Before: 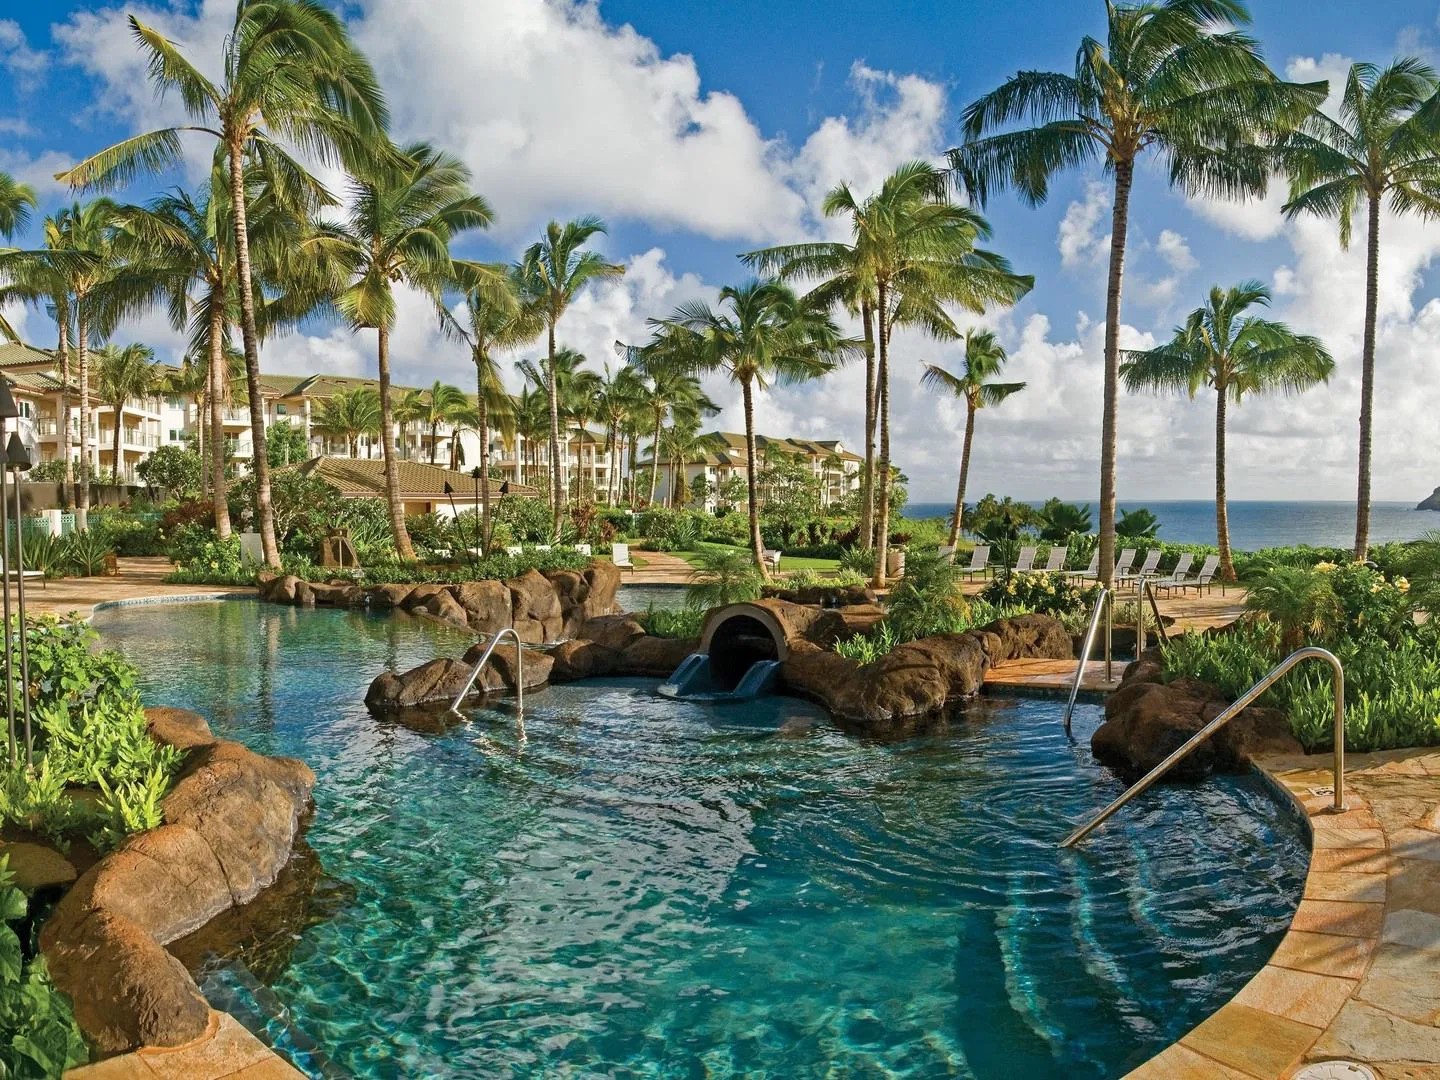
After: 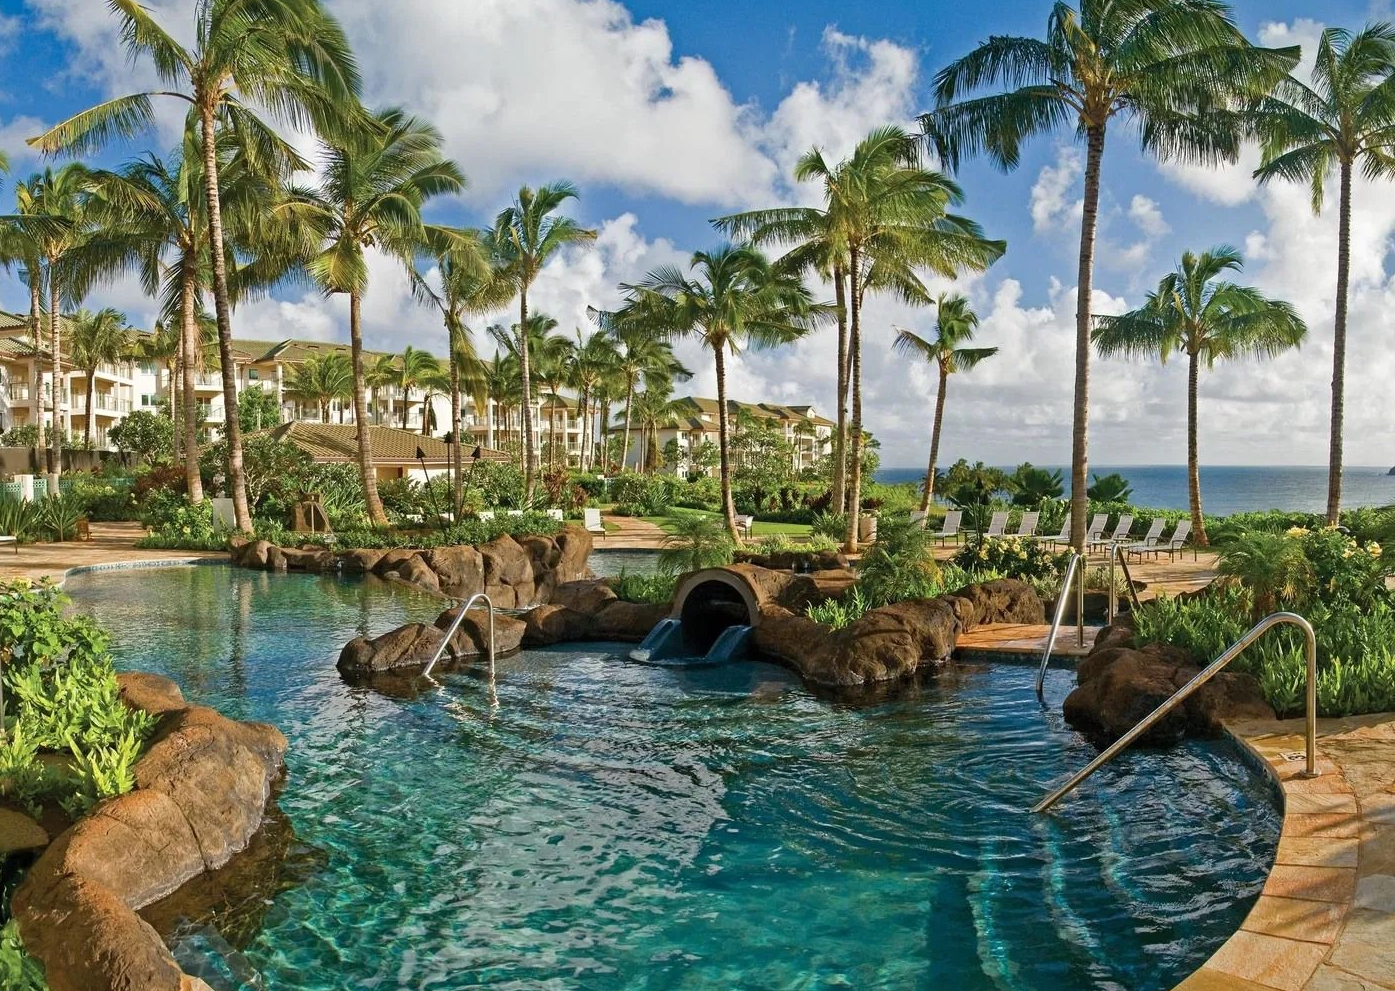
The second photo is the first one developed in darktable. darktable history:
crop: left 1.964%, top 3.251%, right 1.122%, bottom 4.933%
tone equalizer: on, module defaults
